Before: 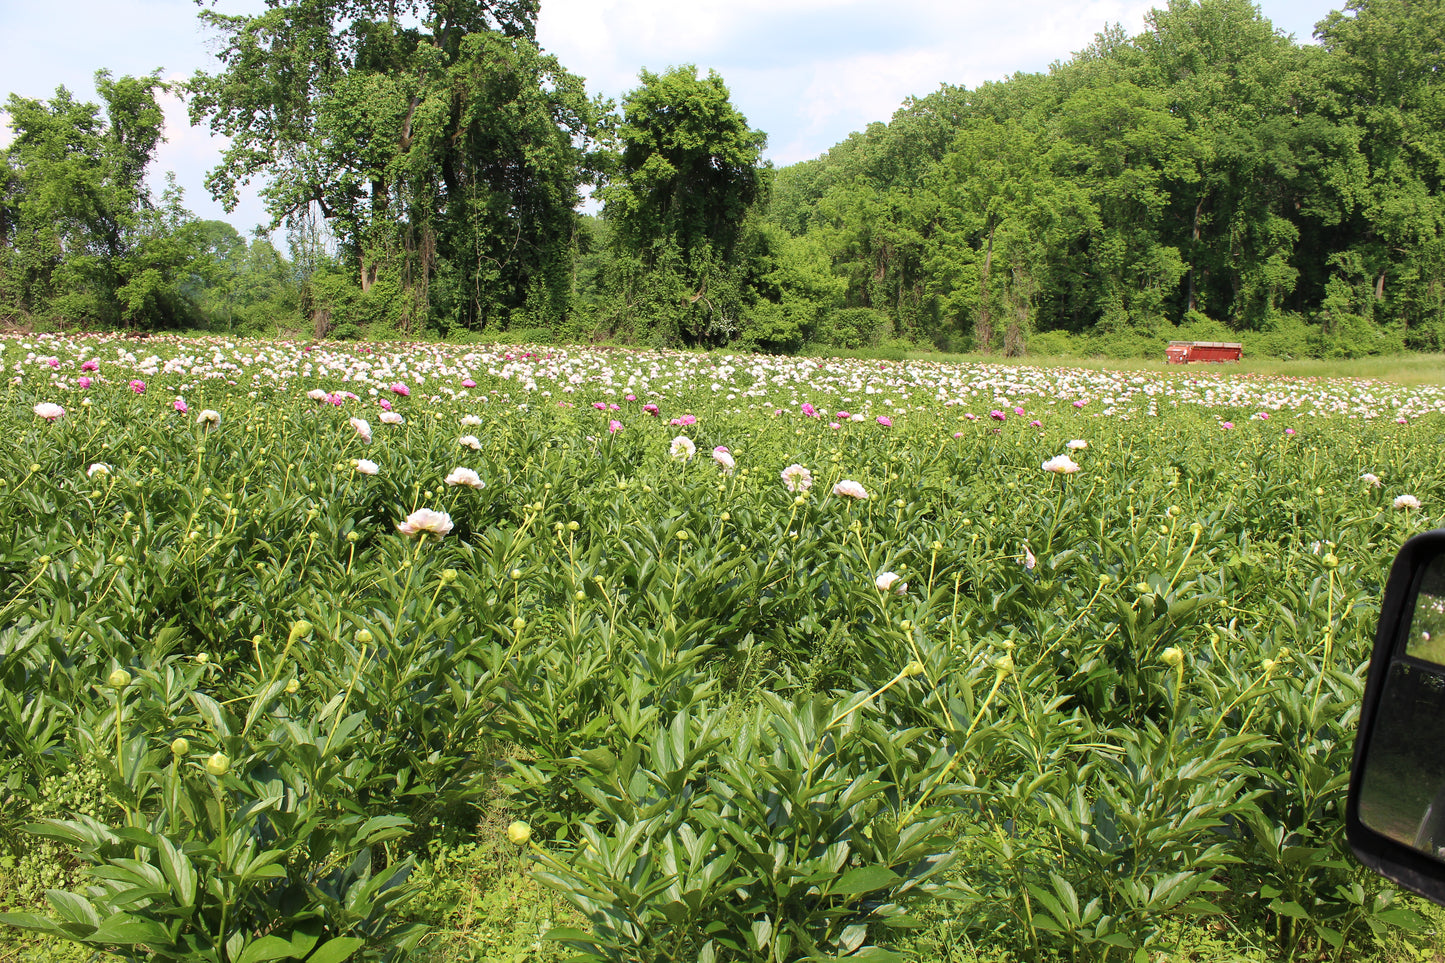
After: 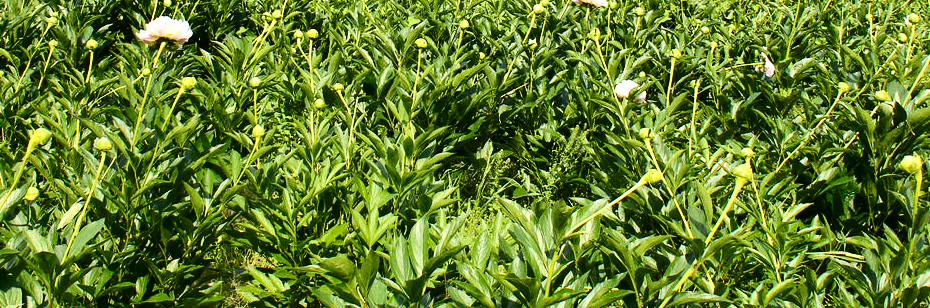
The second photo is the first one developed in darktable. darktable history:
crop: left 18.091%, top 51.13%, right 17.525%, bottom 16.85%
contrast brightness saturation: contrast 0.24, brightness -0.24, saturation 0.14
exposure: exposure 0.485 EV, compensate highlight preservation false
